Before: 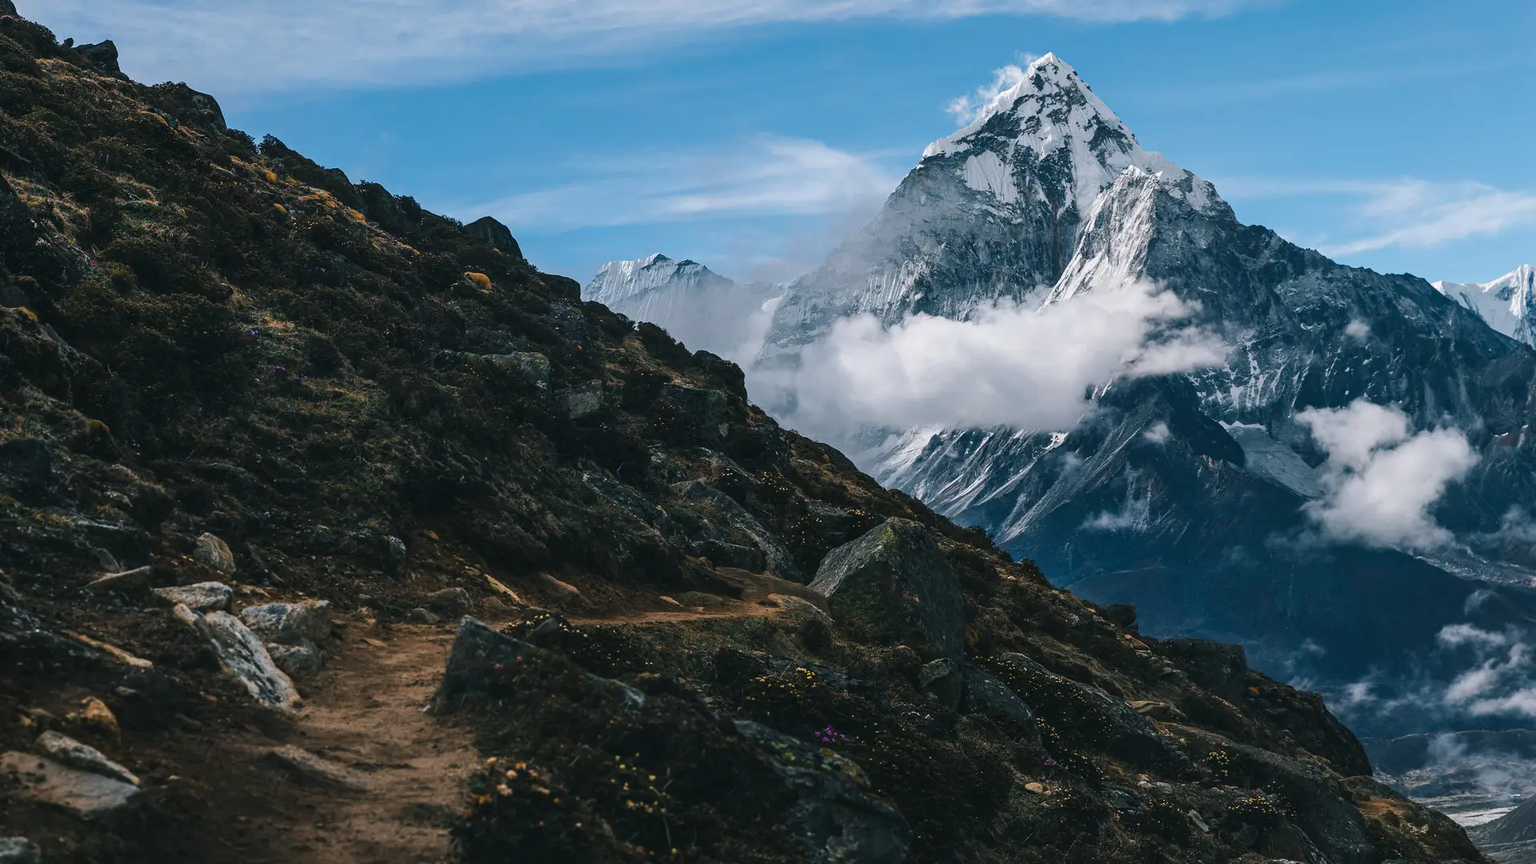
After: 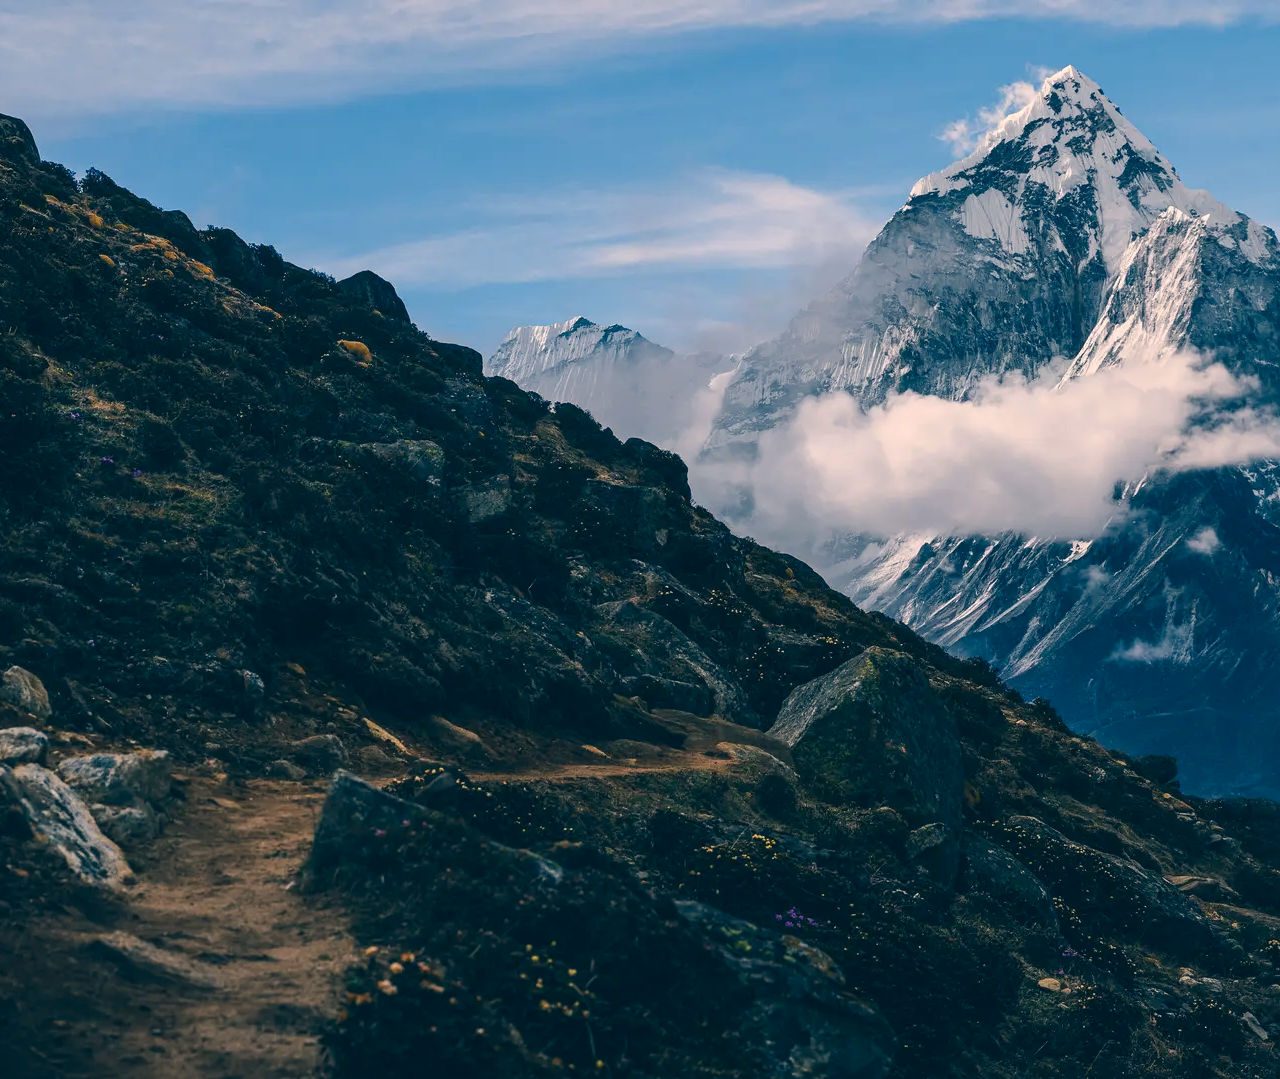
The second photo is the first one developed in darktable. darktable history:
crop and rotate: left 12.678%, right 20.63%
color correction: highlights a* 10.26, highlights b* 14.22, shadows a* -10.24, shadows b* -14.9
